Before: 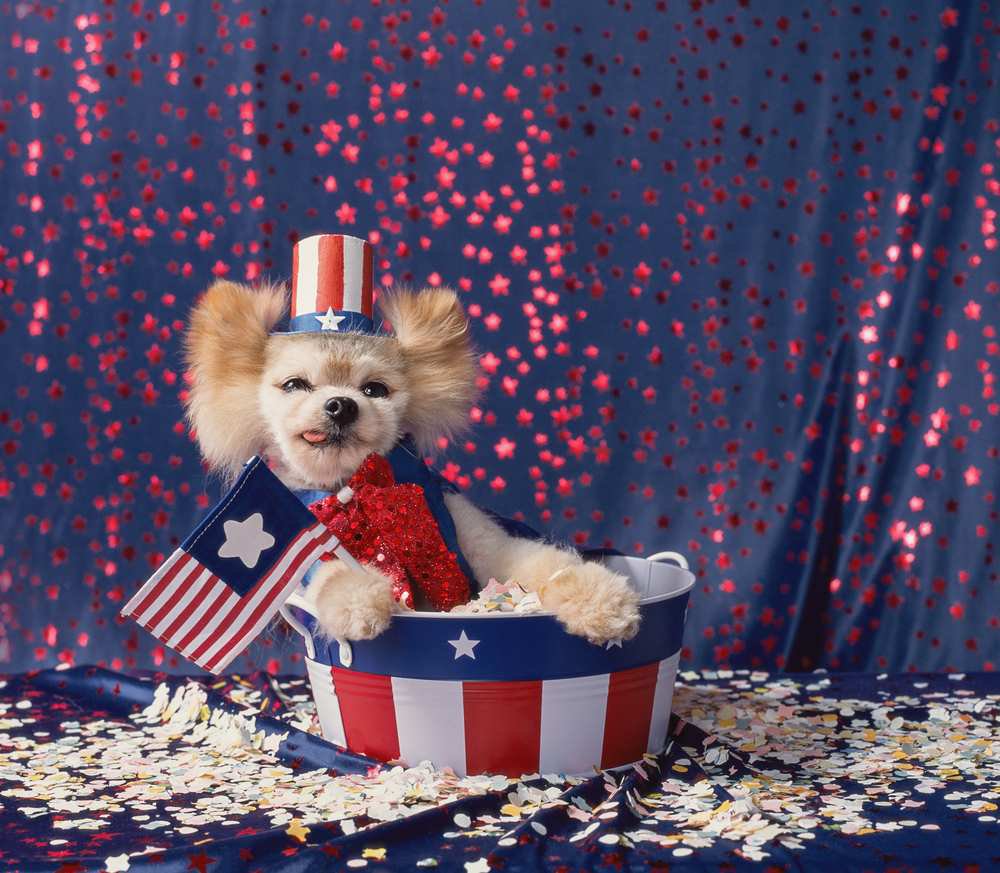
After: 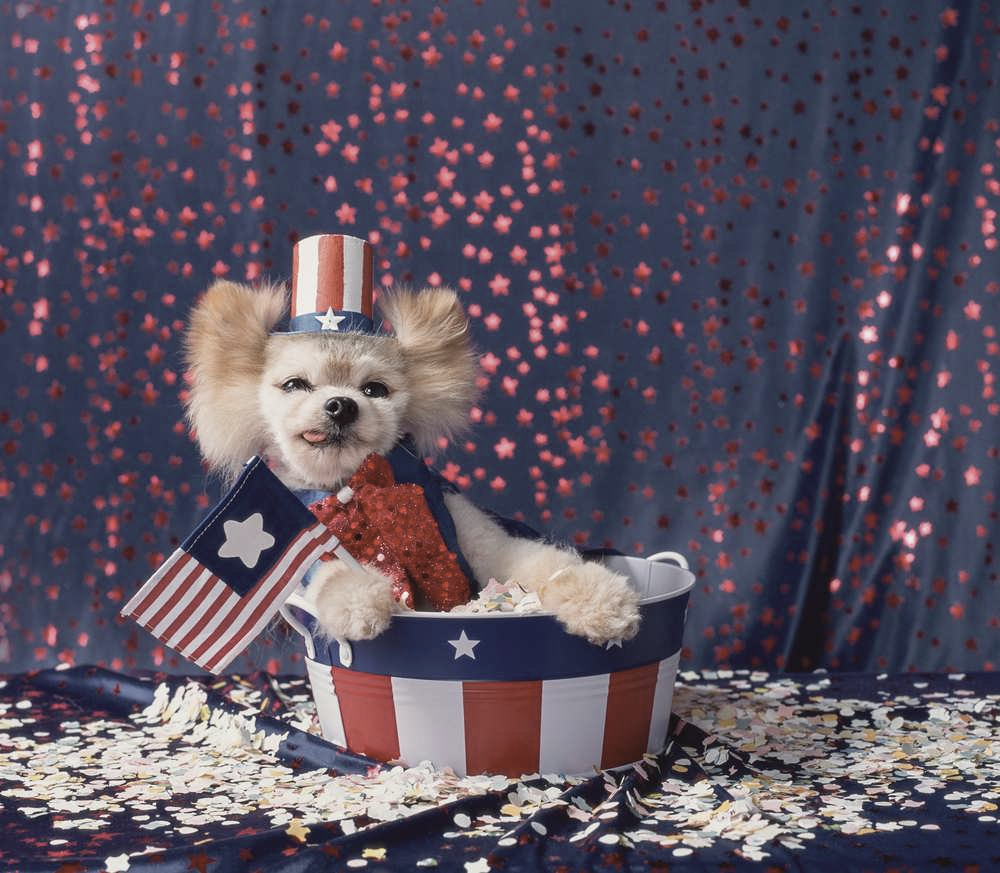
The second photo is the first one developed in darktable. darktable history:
shadows and highlights: shadows -10.39, white point adjustment 1.37, highlights 11.51
contrast brightness saturation: contrast -0.049, saturation -0.396
